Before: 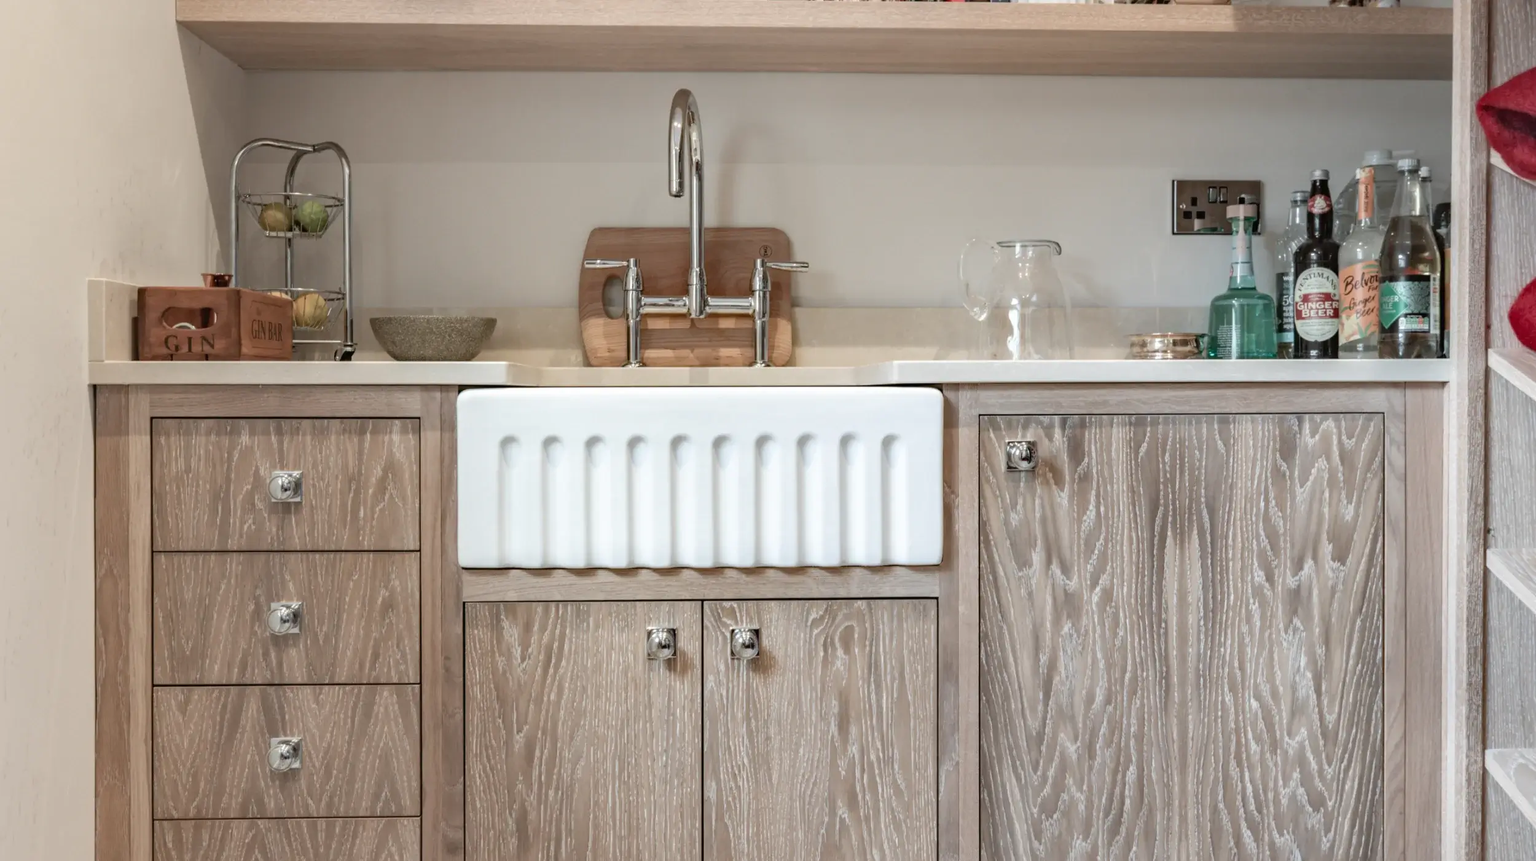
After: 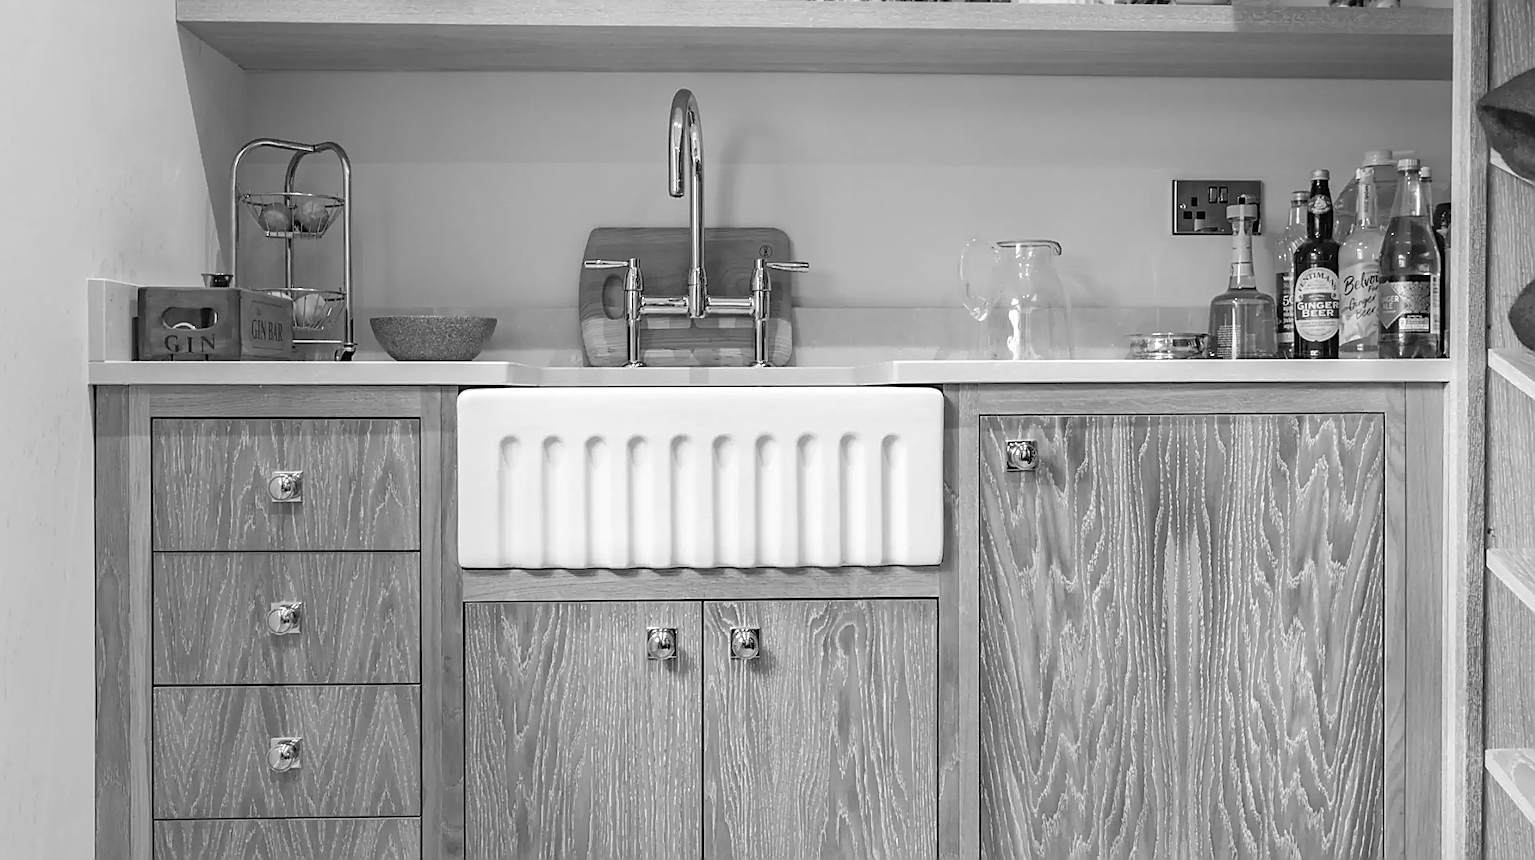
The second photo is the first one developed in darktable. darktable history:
monochrome: on, module defaults
white balance: red 1.08, blue 0.791
sharpen: amount 1
tone equalizer: on, module defaults
